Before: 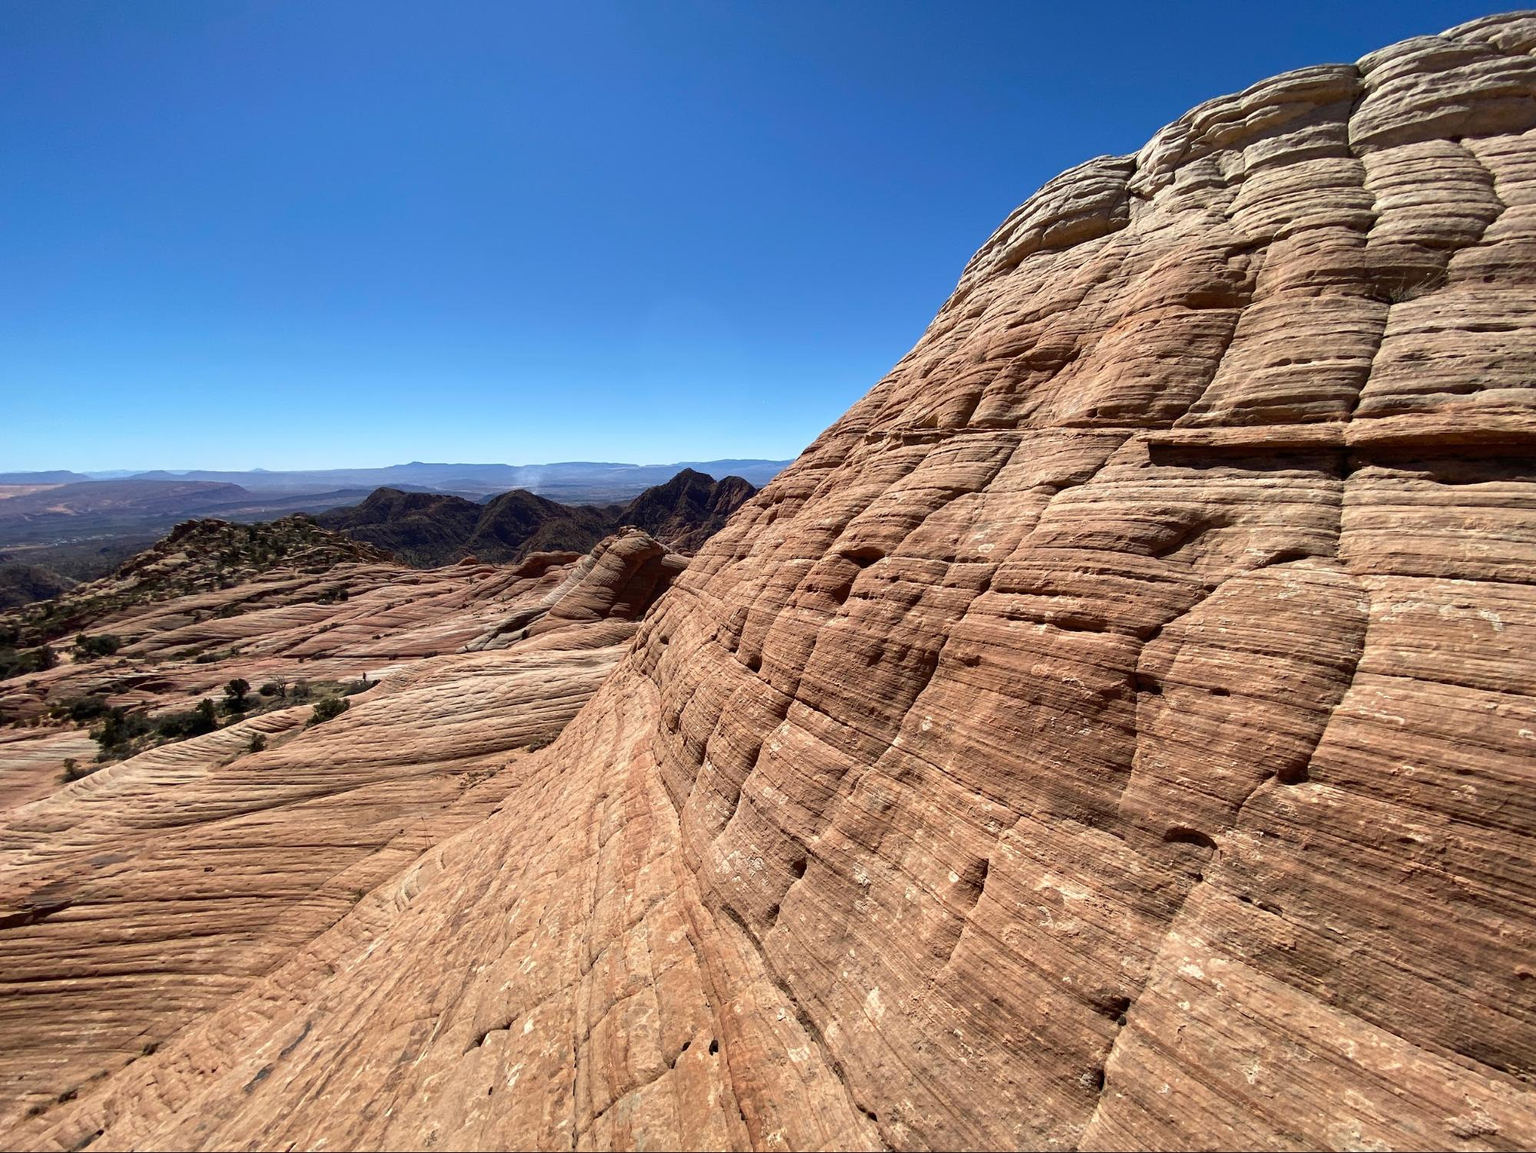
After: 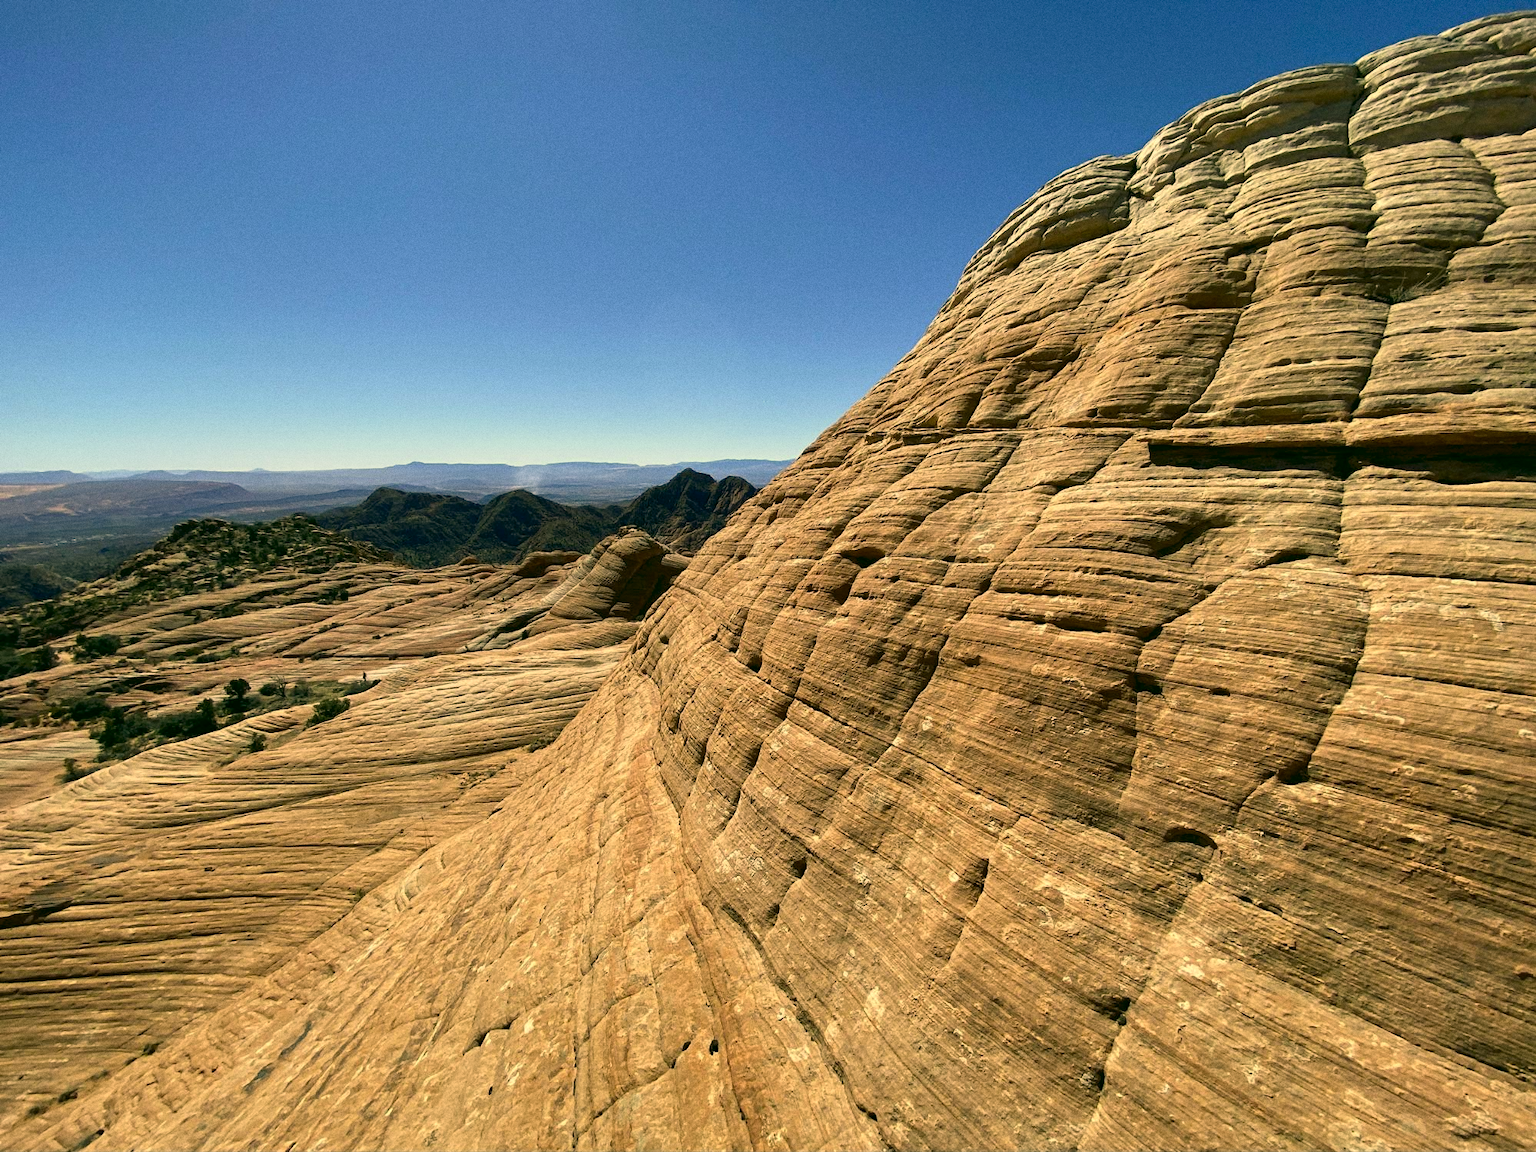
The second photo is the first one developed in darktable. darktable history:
grain: coarseness 0.09 ISO
color correction: highlights a* 5.3, highlights b* 24.26, shadows a* -15.58, shadows b* 4.02
